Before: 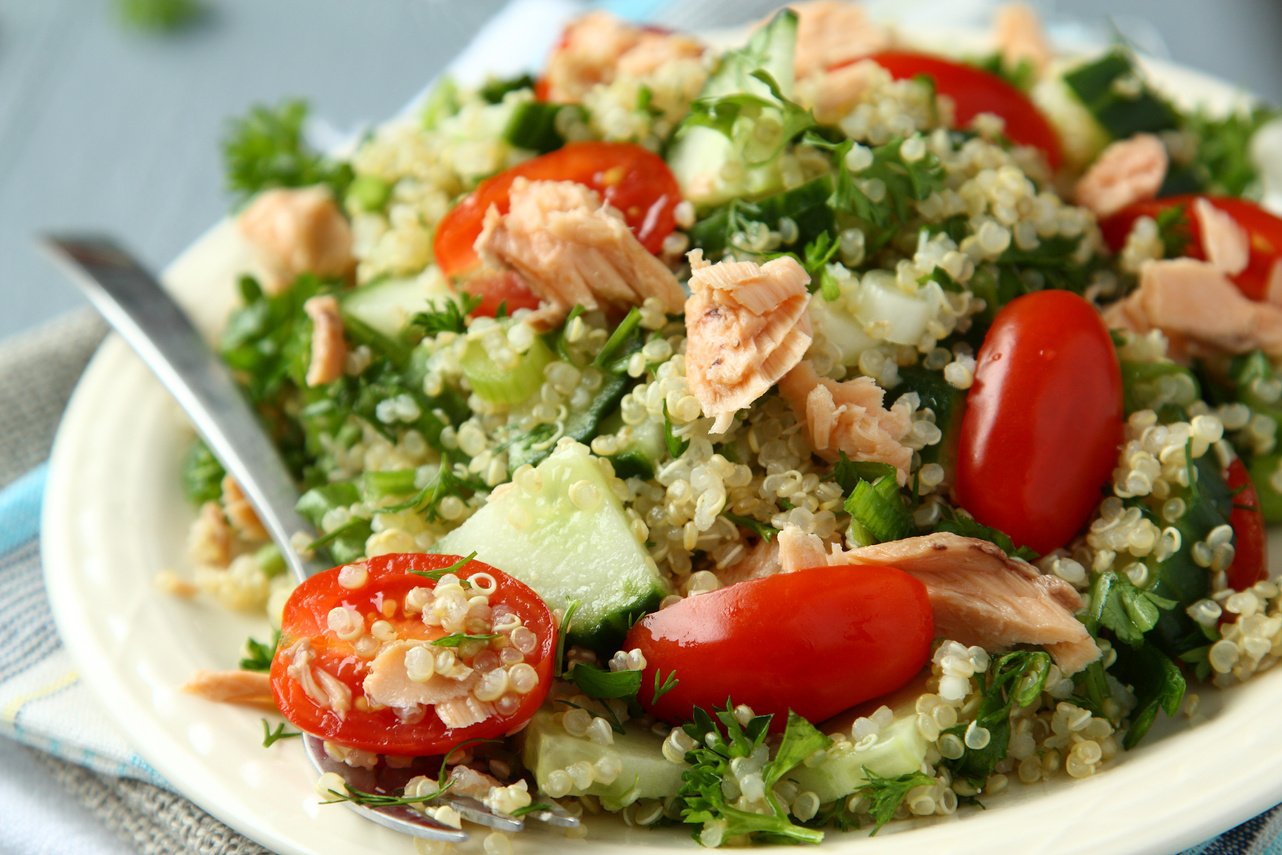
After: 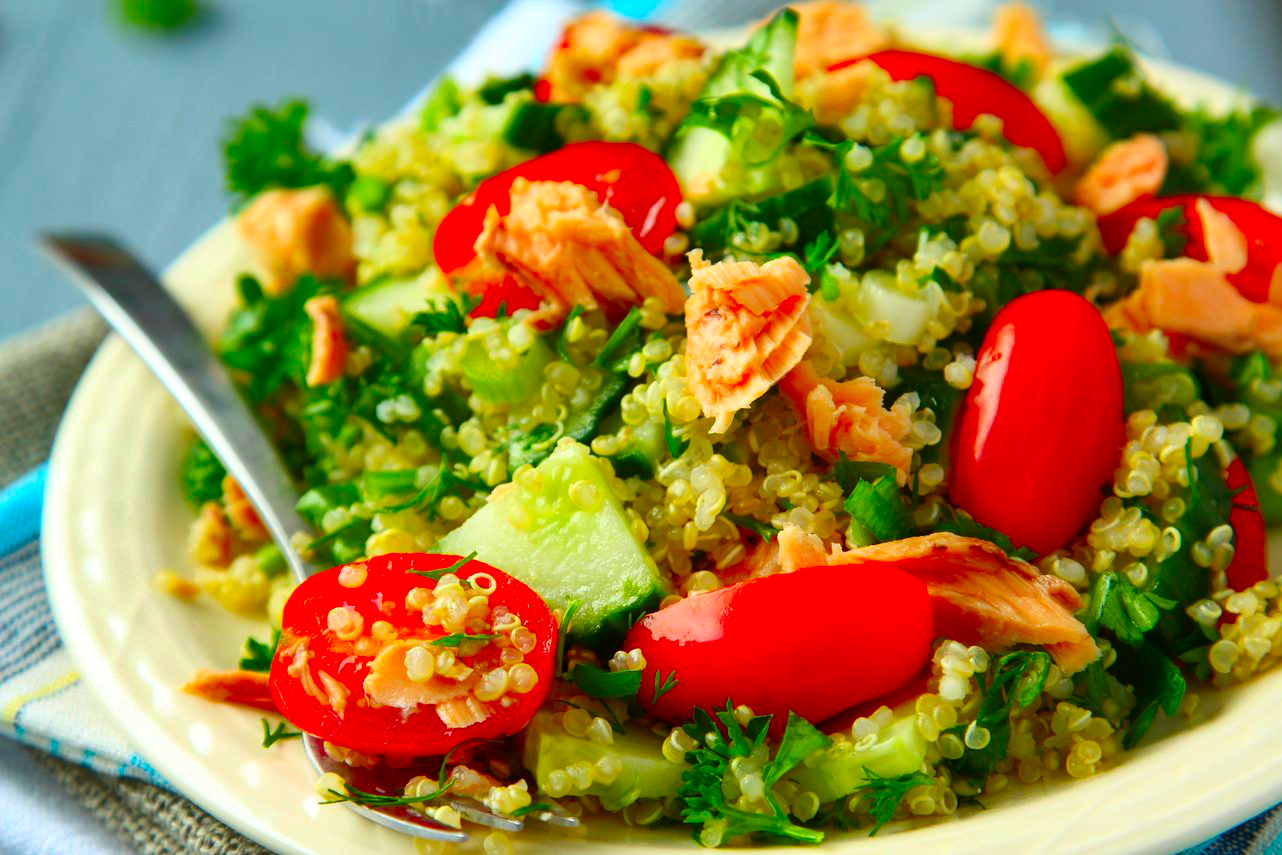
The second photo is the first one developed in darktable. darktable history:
shadows and highlights: radius 106.83, shadows 23.78, highlights -58.43, low approximation 0.01, soften with gaussian
color correction: highlights b* 0.049, saturation 2.18
